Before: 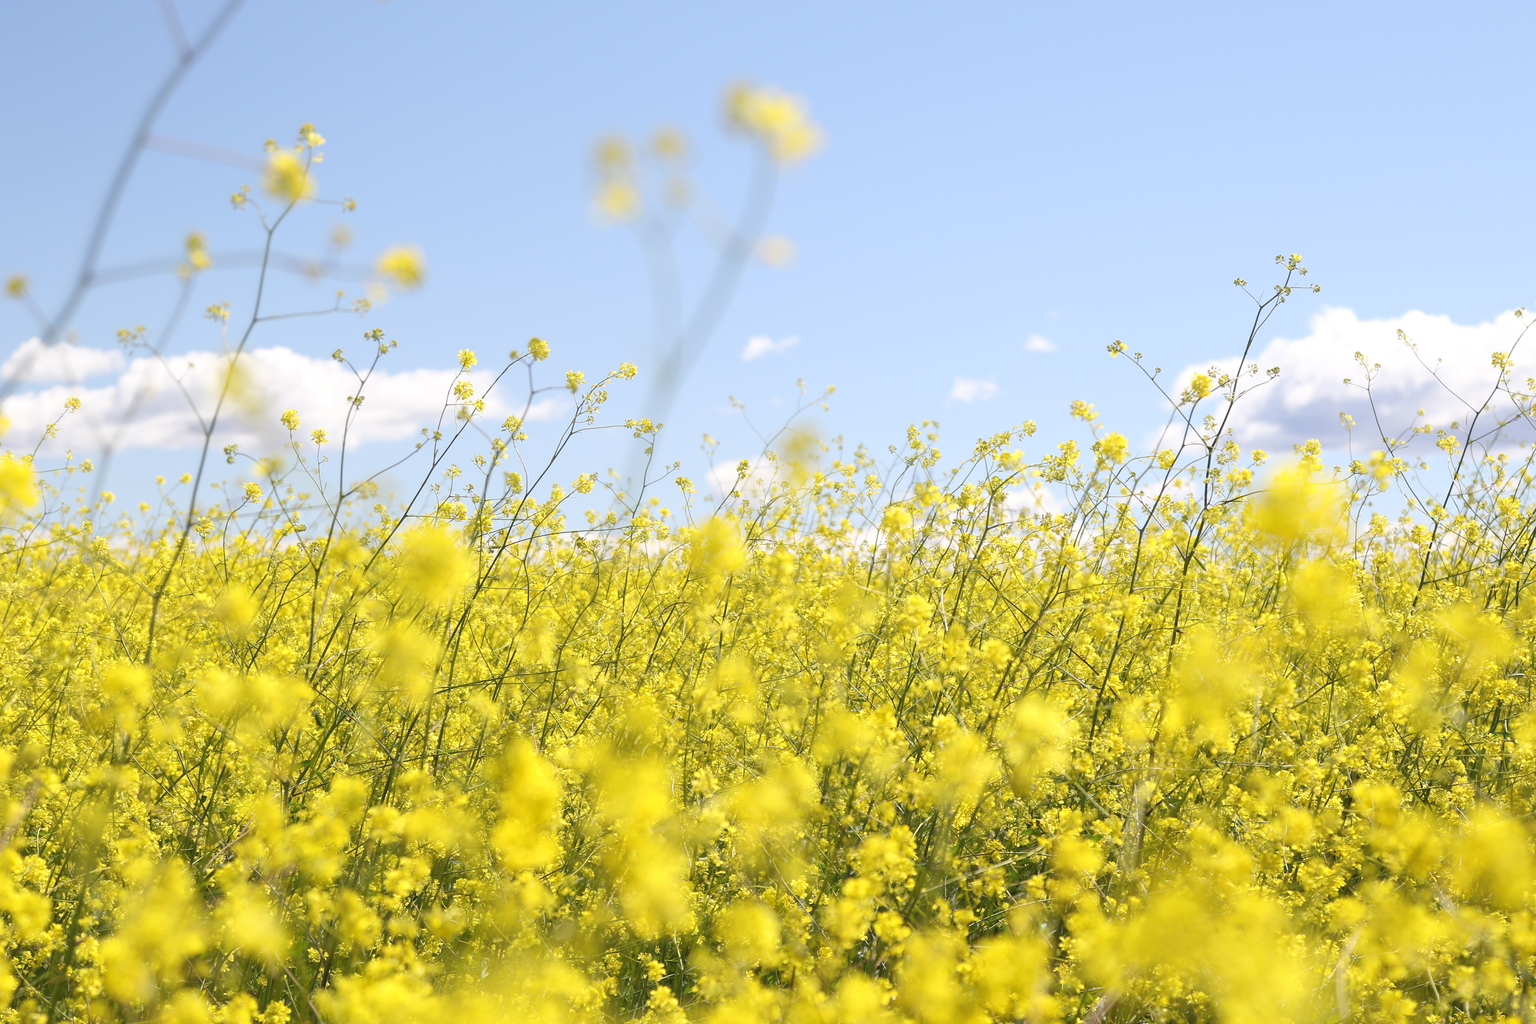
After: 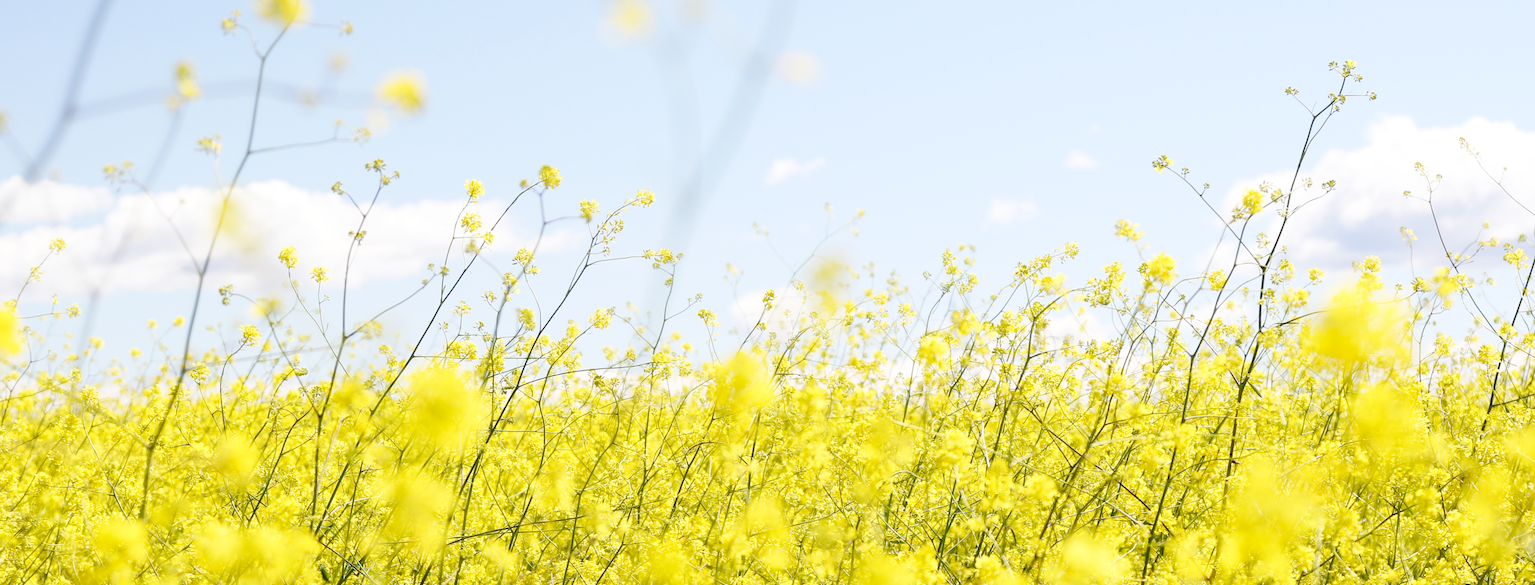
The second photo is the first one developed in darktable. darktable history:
rotate and perspective: rotation -1.17°, automatic cropping off
crop: left 1.744%, top 19.225%, right 5.069%, bottom 28.357%
base curve: curves: ch0 [(0, 0) (0.032, 0.025) (0.121, 0.166) (0.206, 0.329) (0.605, 0.79) (1, 1)], preserve colors none
